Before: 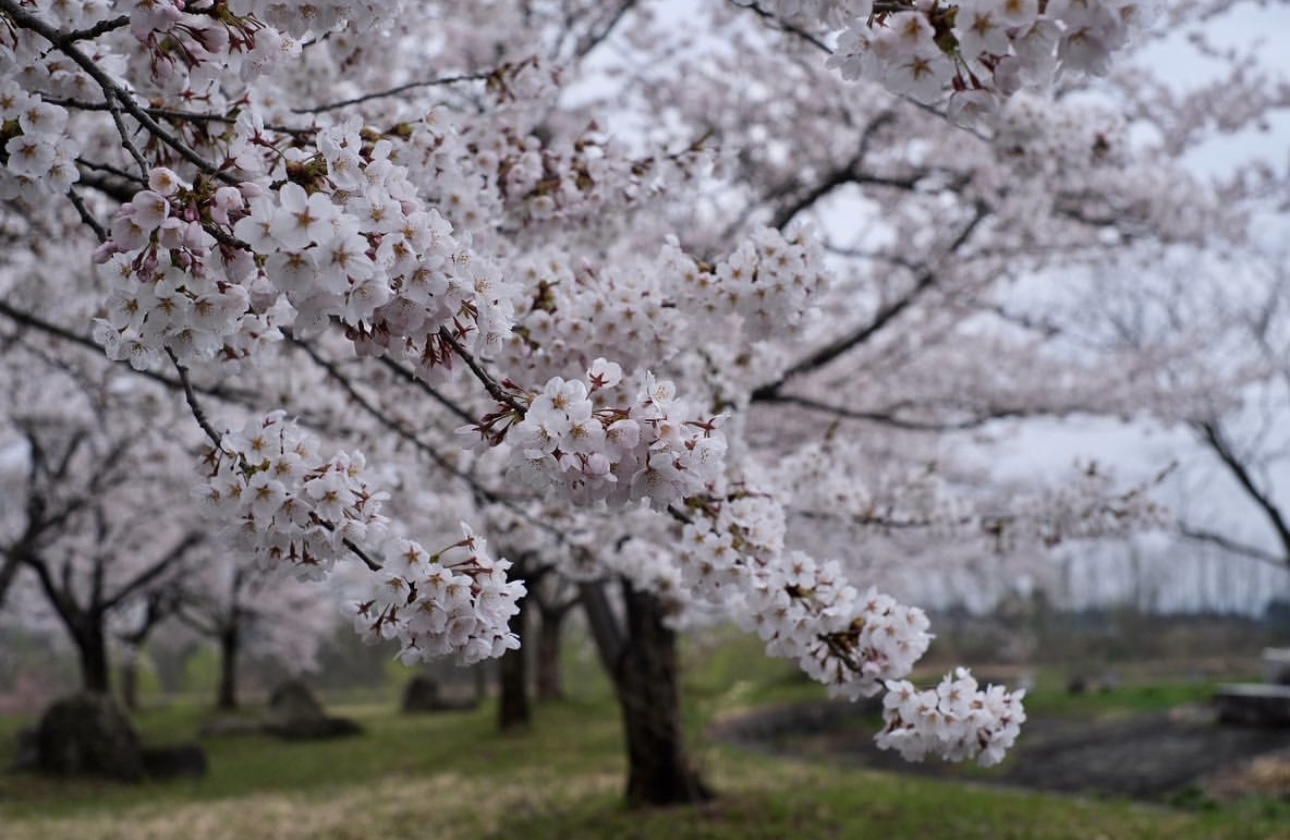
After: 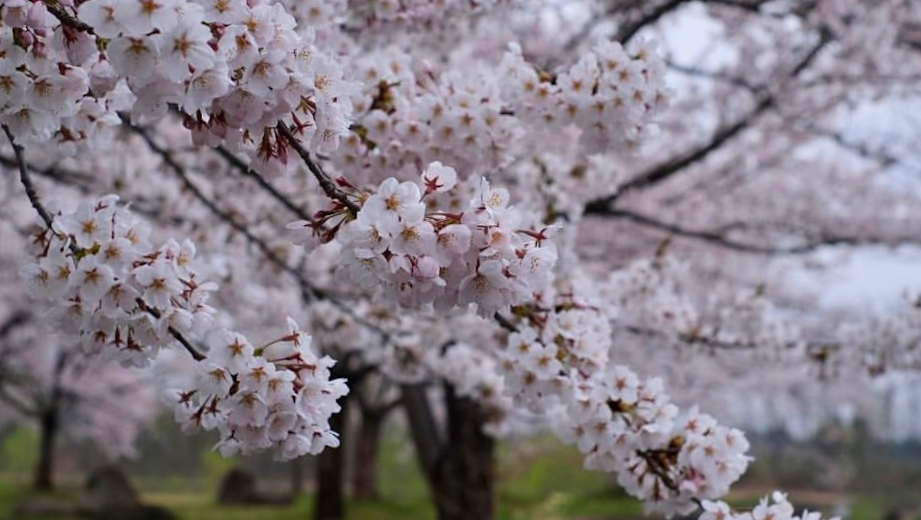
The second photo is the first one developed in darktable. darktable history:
crop and rotate: angle -3.37°, left 9.79%, top 20.73%, right 12.42%, bottom 11.82%
contrast brightness saturation: saturation 0.18
